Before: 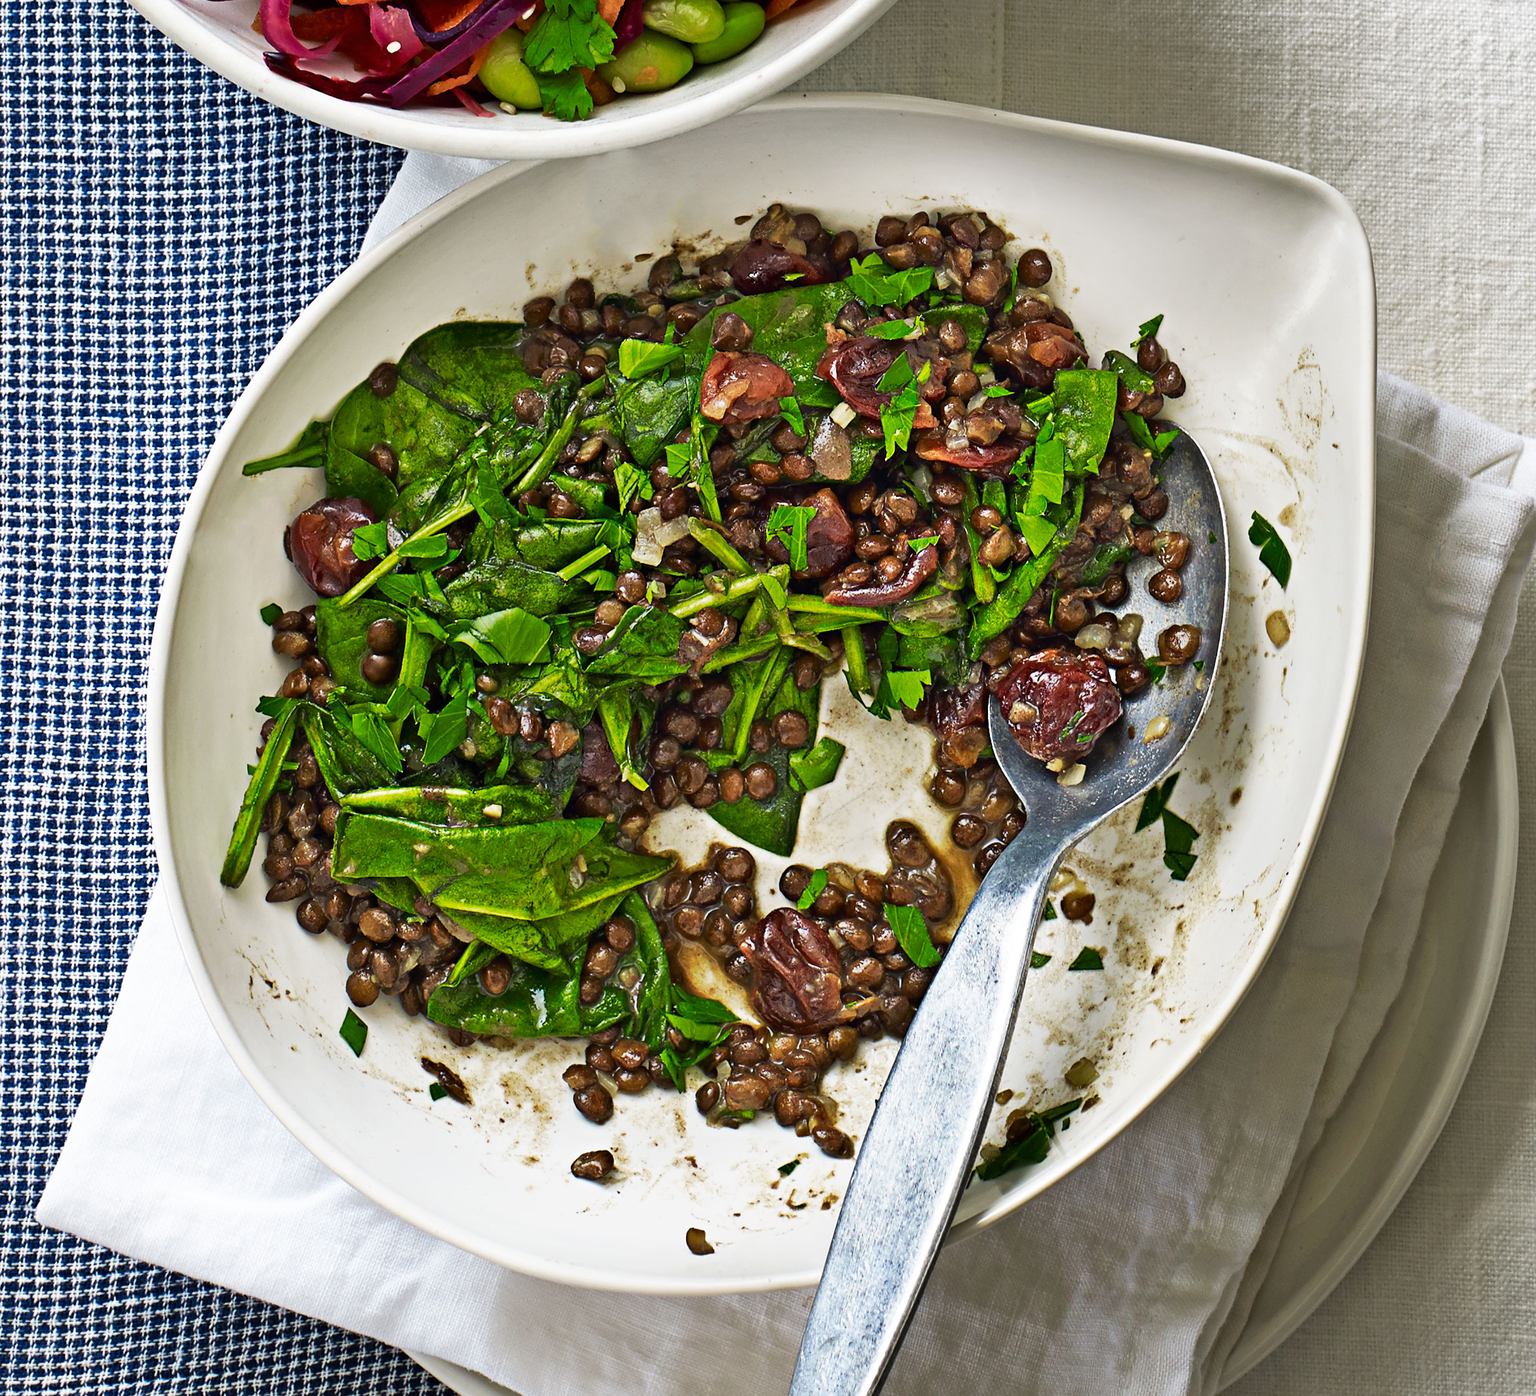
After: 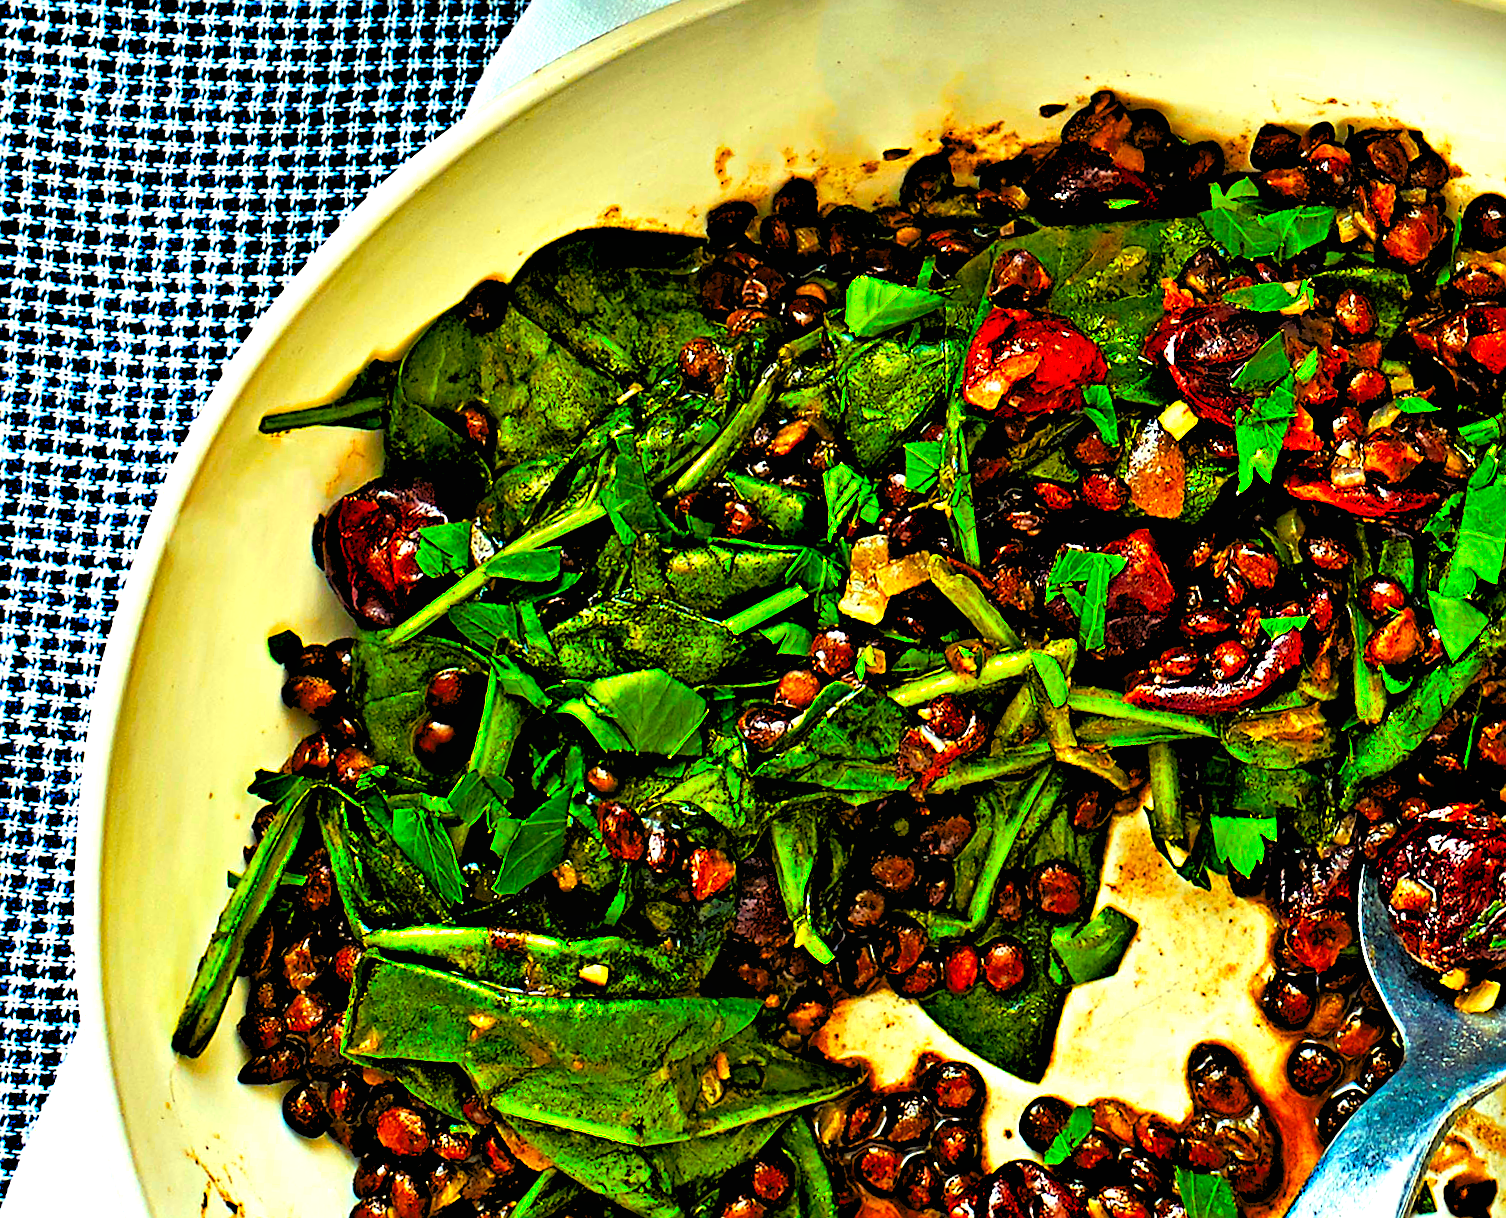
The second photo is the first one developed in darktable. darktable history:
crop and rotate: angle -4.99°, left 2.122%, top 6.945%, right 27.566%, bottom 30.519%
color zones: curves: ch1 [(0, 0.455) (0.063, 0.455) (0.286, 0.495) (0.429, 0.5) (0.571, 0.5) (0.714, 0.5) (0.857, 0.5) (1, 0.455)]; ch2 [(0, 0.532) (0.063, 0.521) (0.233, 0.447) (0.429, 0.489) (0.571, 0.5) (0.714, 0.5) (0.857, 0.5) (1, 0.532)]
color correction: highlights a* -10.77, highlights b* 9.8, saturation 1.72
sharpen: on, module defaults
rgb levels: levels [[0.029, 0.461, 0.922], [0, 0.5, 1], [0, 0.5, 1]]
color balance rgb: linear chroma grading › global chroma 9%, perceptual saturation grading › global saturation 36%, perceptual saturation grading › shadows 35%, perceptual brilliance grading › global brilliance 21.21%, perceptual brilliance grading › shadows -35%, global vibrance 21.21%
local contrast: mode bilateral grid, contrast 100, coarseness 100, detail 91%, midtone range 0.2
